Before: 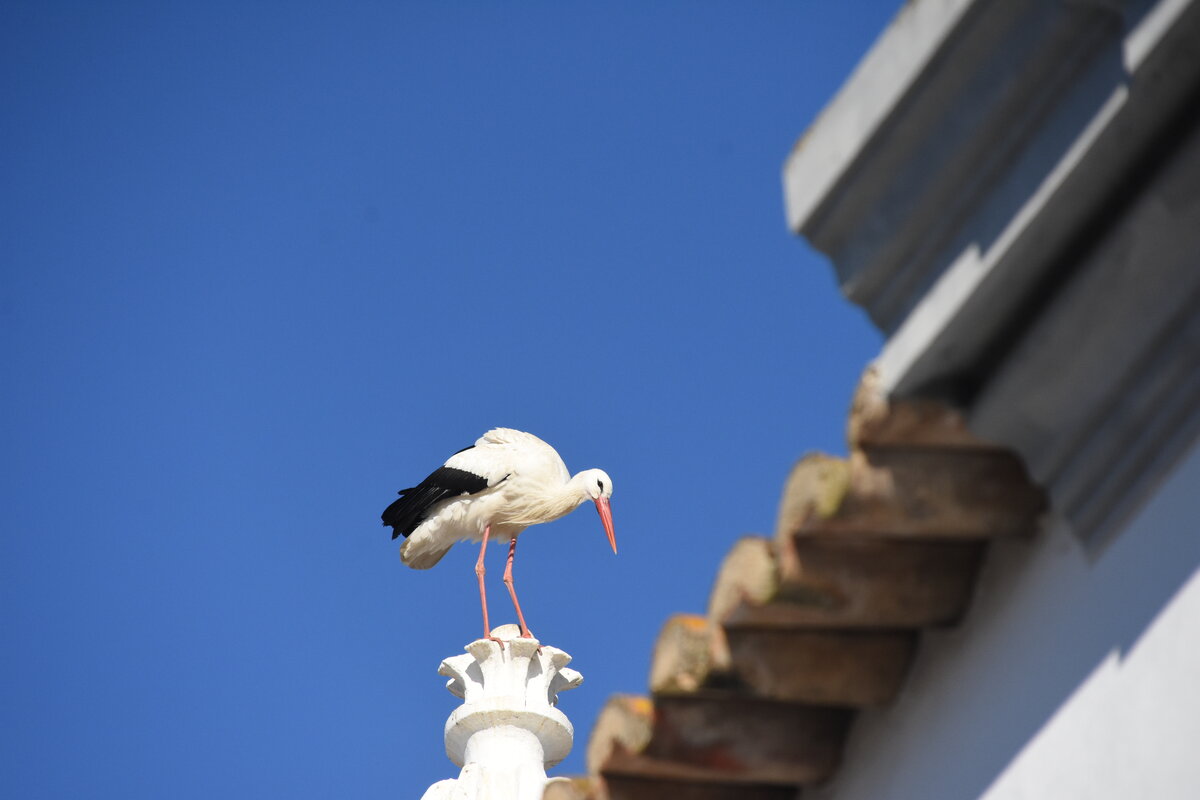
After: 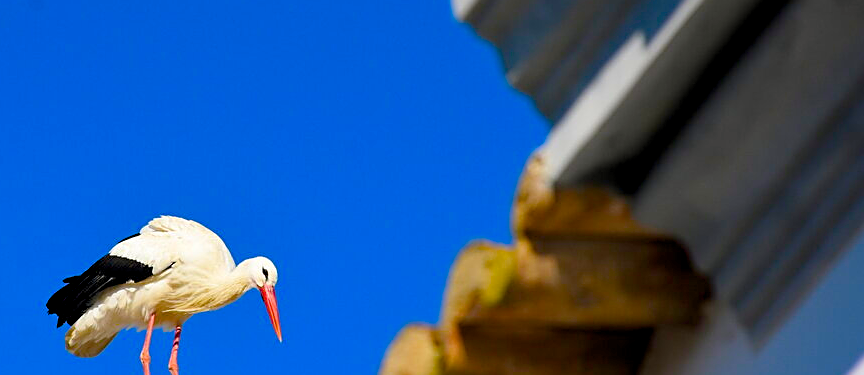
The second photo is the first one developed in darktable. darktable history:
crop and rotate: left 27.951%, top 26.661%, bottom 26.377%
sharpen: on, module defaults
color balance rgb: shadows lift › chroma 3.57%, shadows lift › hue 90.44°, global offset › luminance -0.85%, linear chroma grading › global chroma 14.967%, perceptual saturation grading › global saturation 36.992%, perceptual saturation grading › shadows 35.738%, global vibrance 34.947%
